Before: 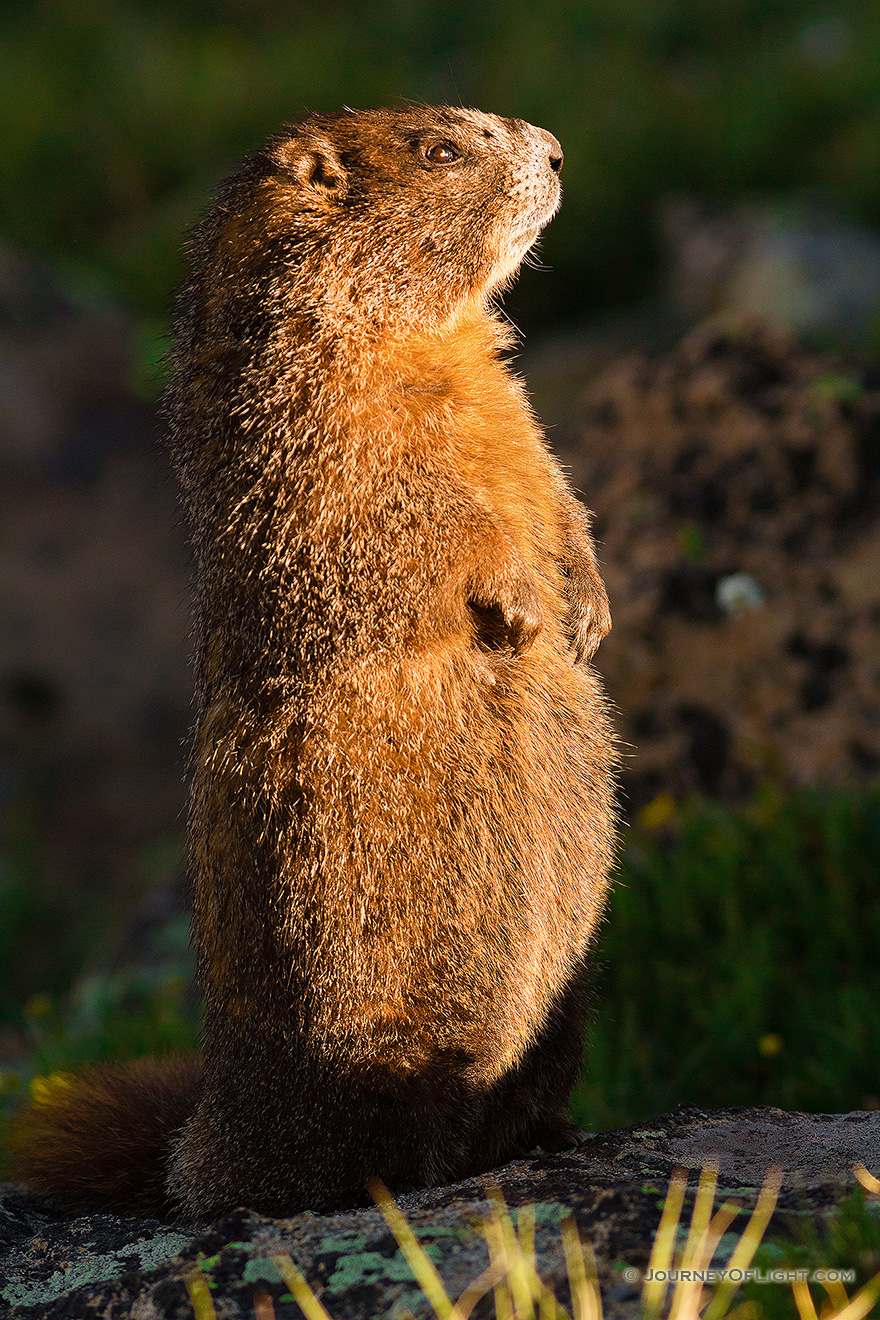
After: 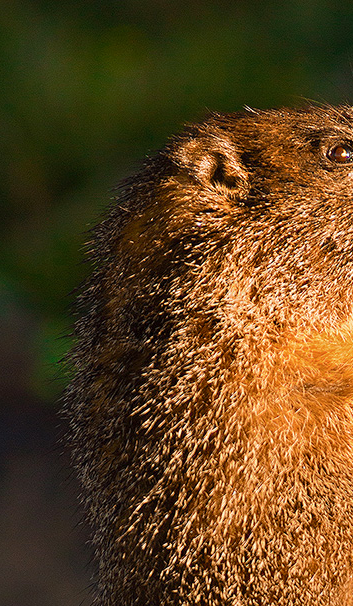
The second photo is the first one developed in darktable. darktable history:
crop and rotate: left 11.295%, top 0.054%, right 48.483%, bottom 54.021%
color balance rgb: linear chroma grading › shadows -2.557%, linear chroma grading › highlights -14.67%, linear chroma grading › global chroma -9.438%, linear chroma grading › mid-tones -9.927%, perceptual saturation grading › global saturation 30.364%
